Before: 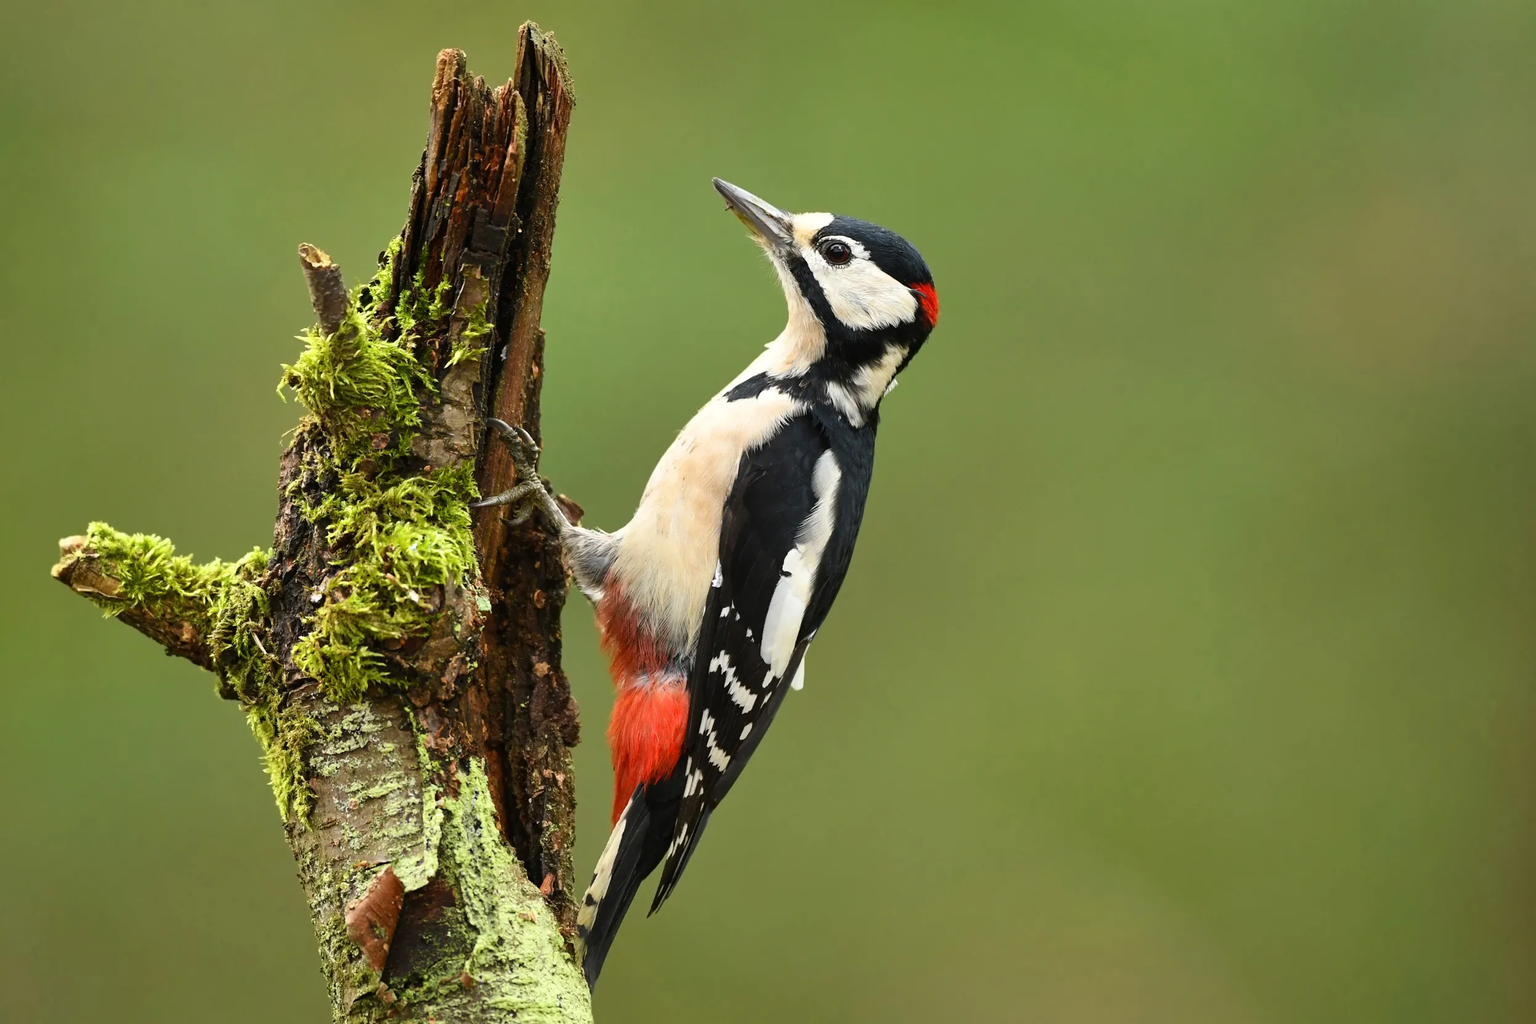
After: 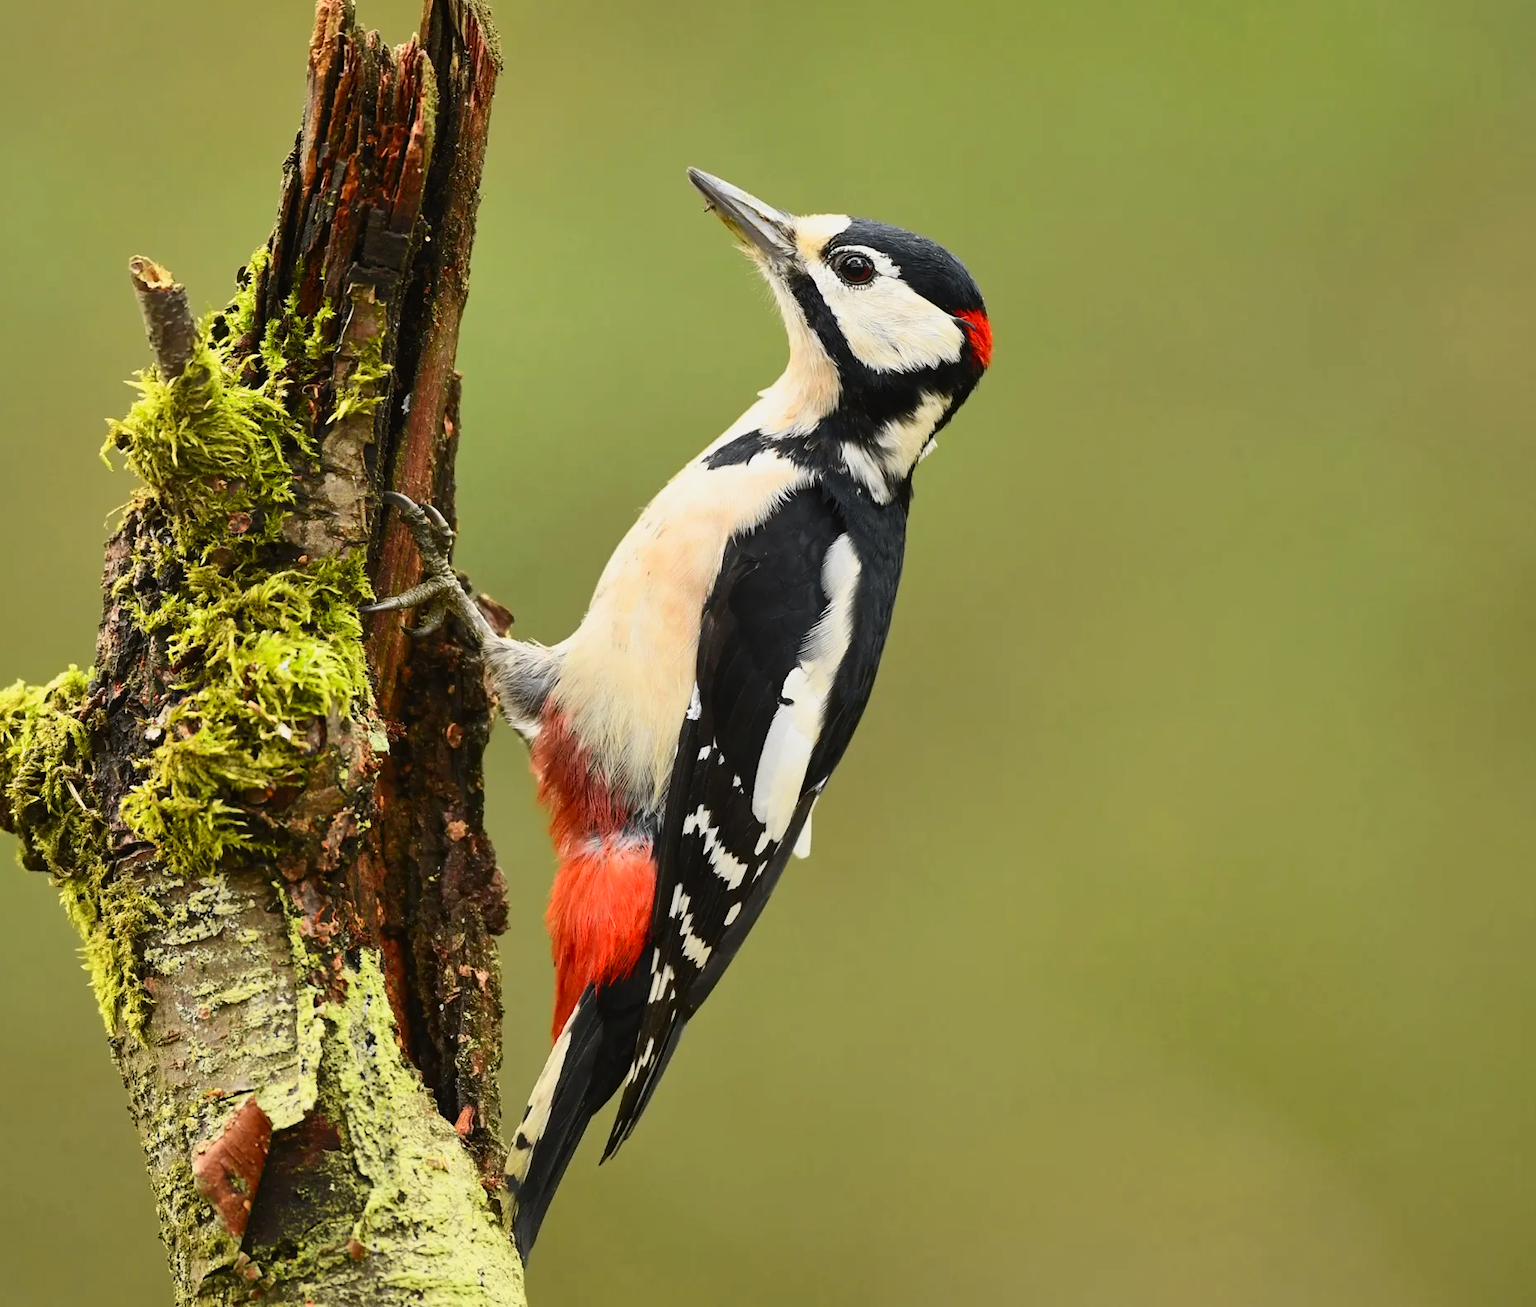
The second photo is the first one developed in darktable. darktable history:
crop and rotate: left 13.213%, top 5.242%, right 12.601%
tone curve: curves: ch0 [(0, 0.013) (0.036, 0.045) (0.274, 0.286) (0.566, 0.623) (0.794, 0.827) (1, 0.953)]; ch1 [(0, 0) (0.389, 0.403) (0.462, 0.48) (0.499, 0.5) (0.524, 0.527) (0.57, 0.599) (0.626, 0.65) (0.761, 0.781) (1, 1)]; ch2 [(0, 0) (0.464, 0.478) (0.5, 0.501) (0.533, 0.542) (0.599, 0.613) (0.704, 0.731) (1, 1)], color space Lab, independent channels, preserve colors none
